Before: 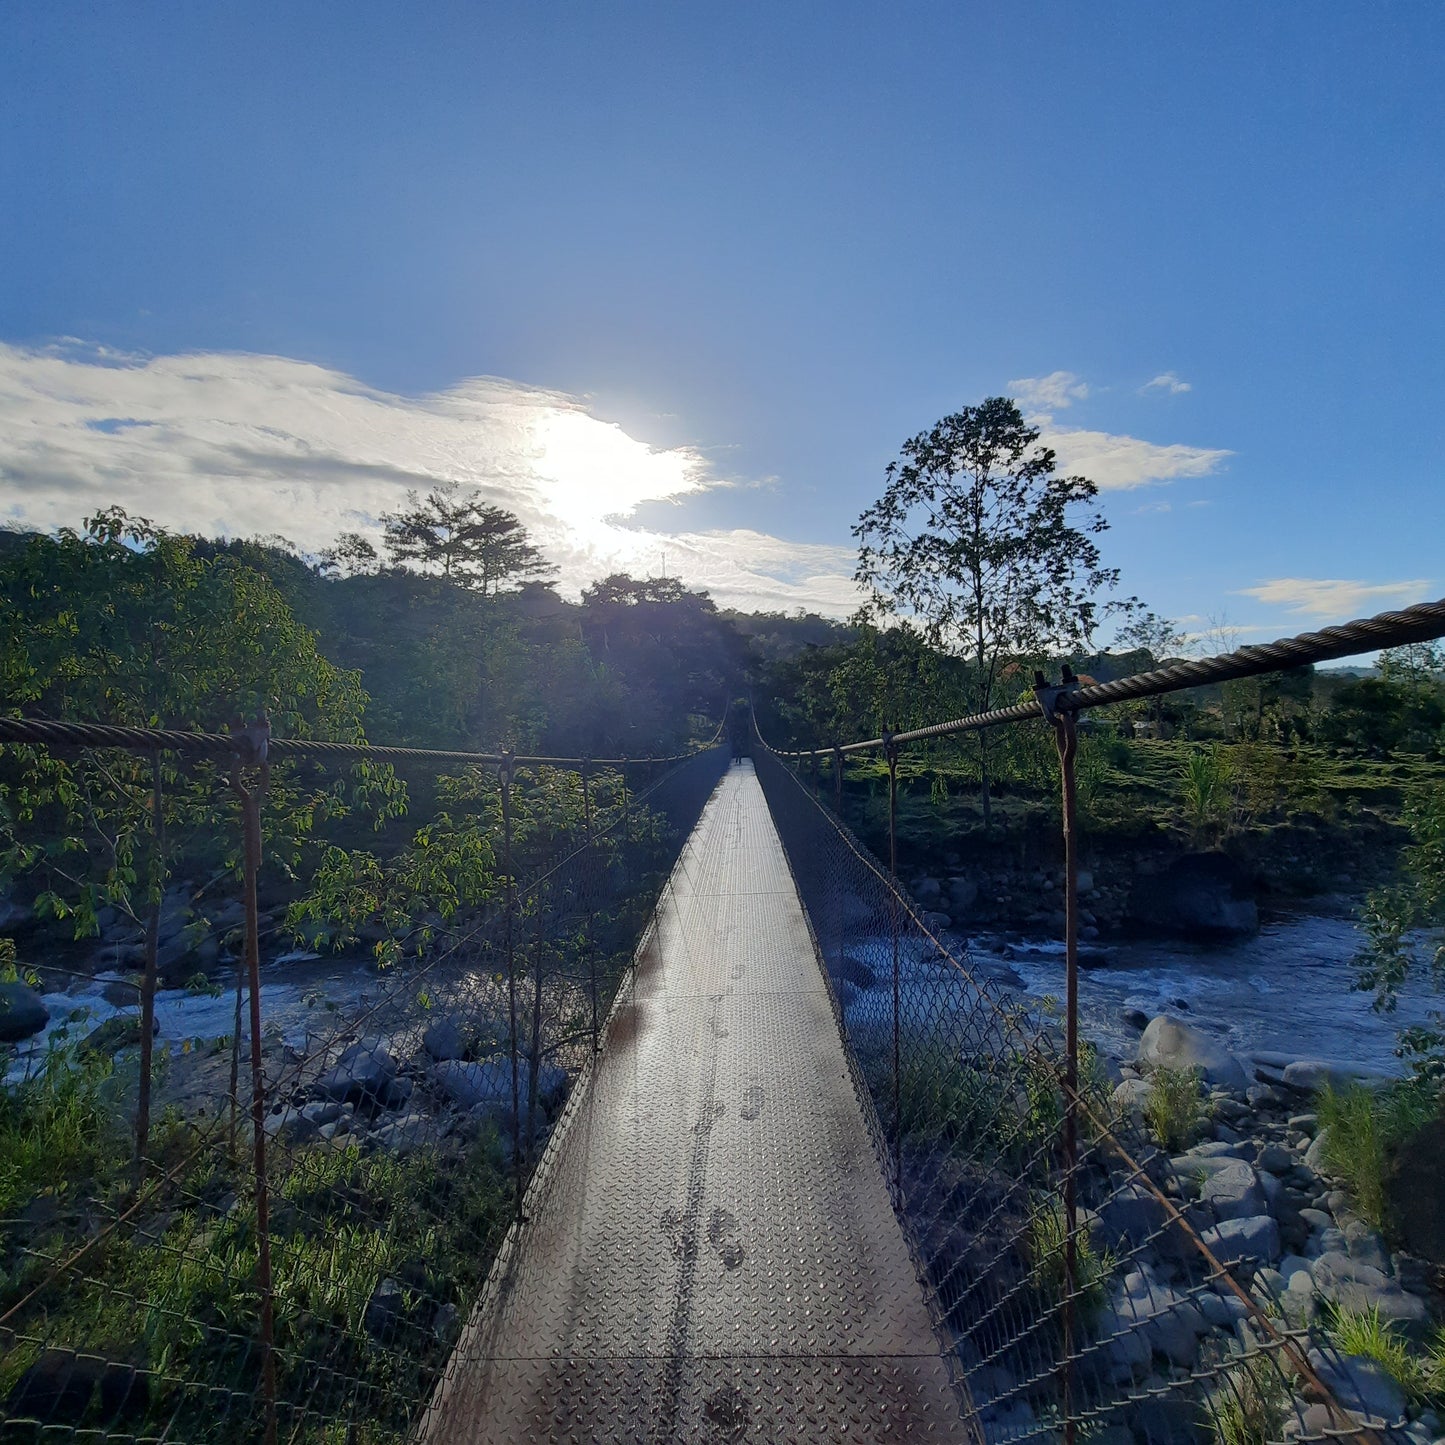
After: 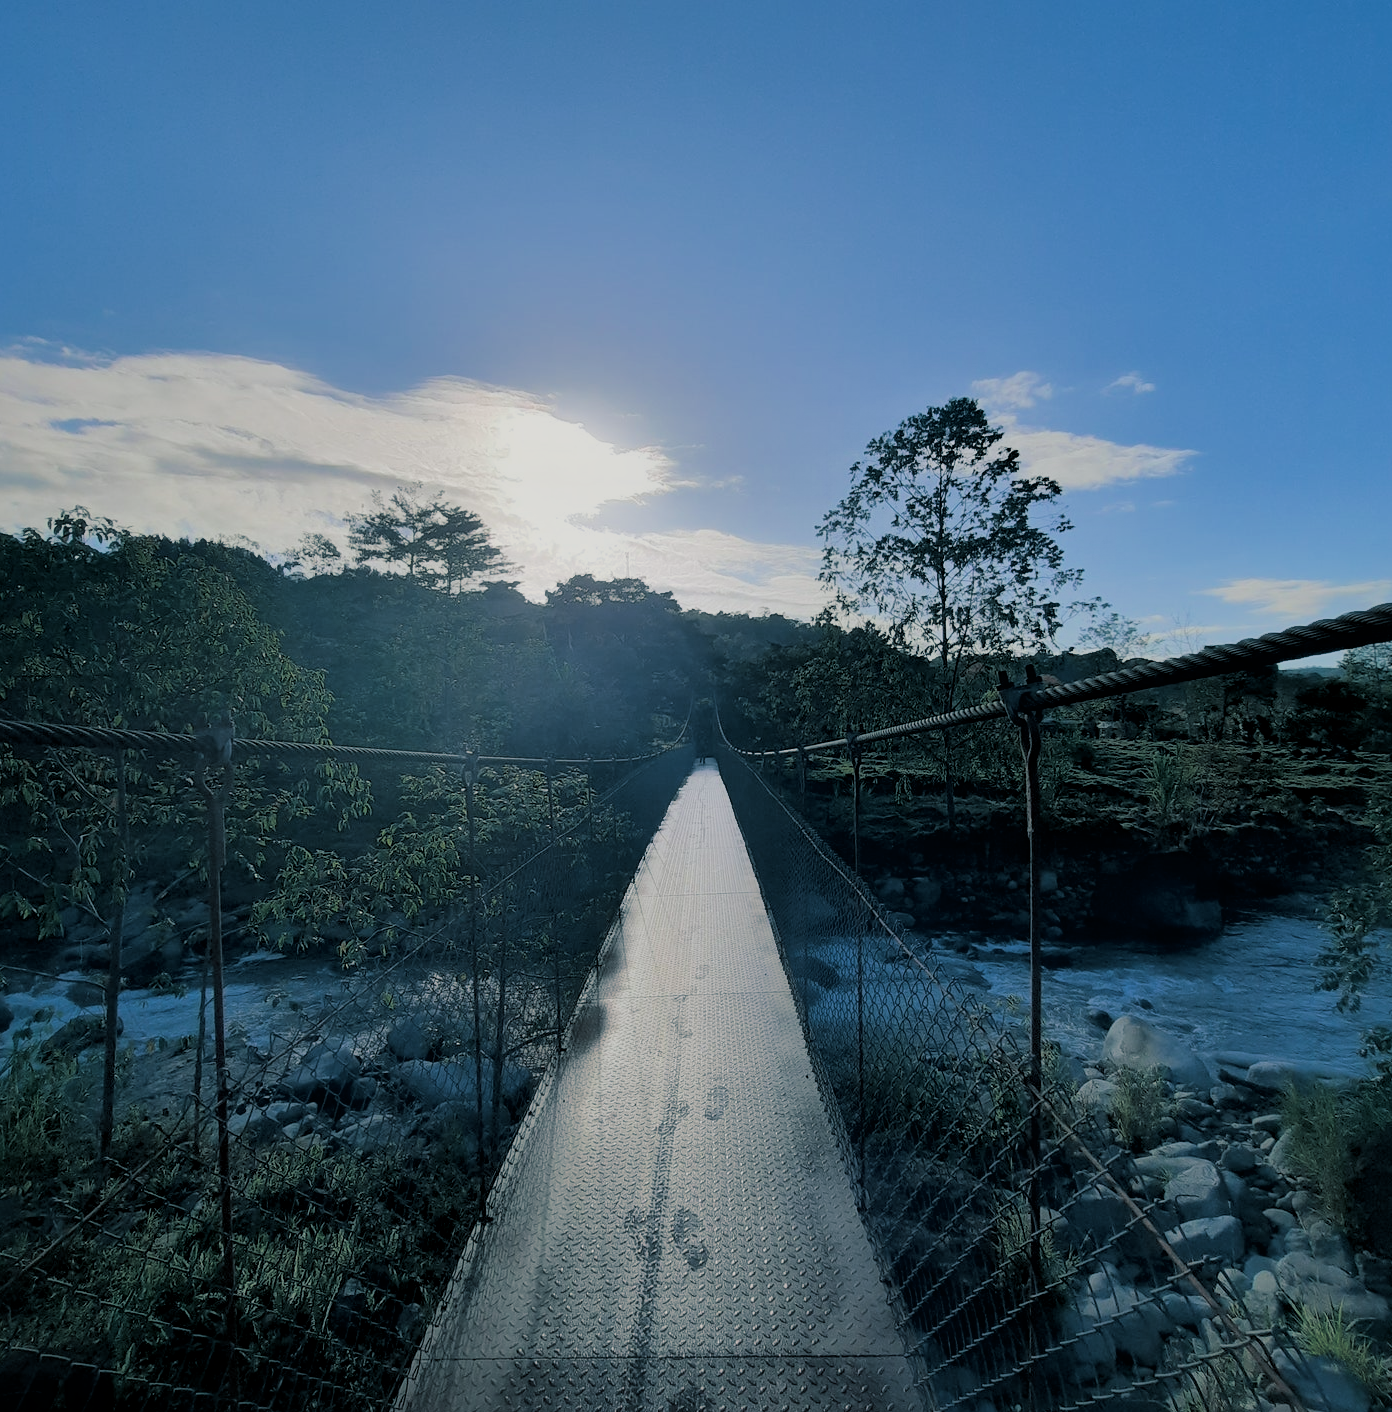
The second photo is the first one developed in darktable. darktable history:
split-toning: shadows › hue 205.2°, shadows › saturation 0.43, highlights › hue 54°, highlights › saturation 0.54
filmic rgb: black relative exposure -7.65 EV, white relative exposure 4.56 EV, hardness 3.61
color balance rgb: perceptual saturation grading › global saturation 20%, global vibrance 20%
crop and rotate: left 2.536%, right 1.107%, bottom 2.246%
local contrast: mode bilateral grid, contrast 25, coarseness 60, detail 151%, midtone range 0.2
contrast equalizer: octaves 7, y [[0.6 ×6], [0.55 ×6], [0 ×6], [0 ×6], [0 ×6]], mix -1
